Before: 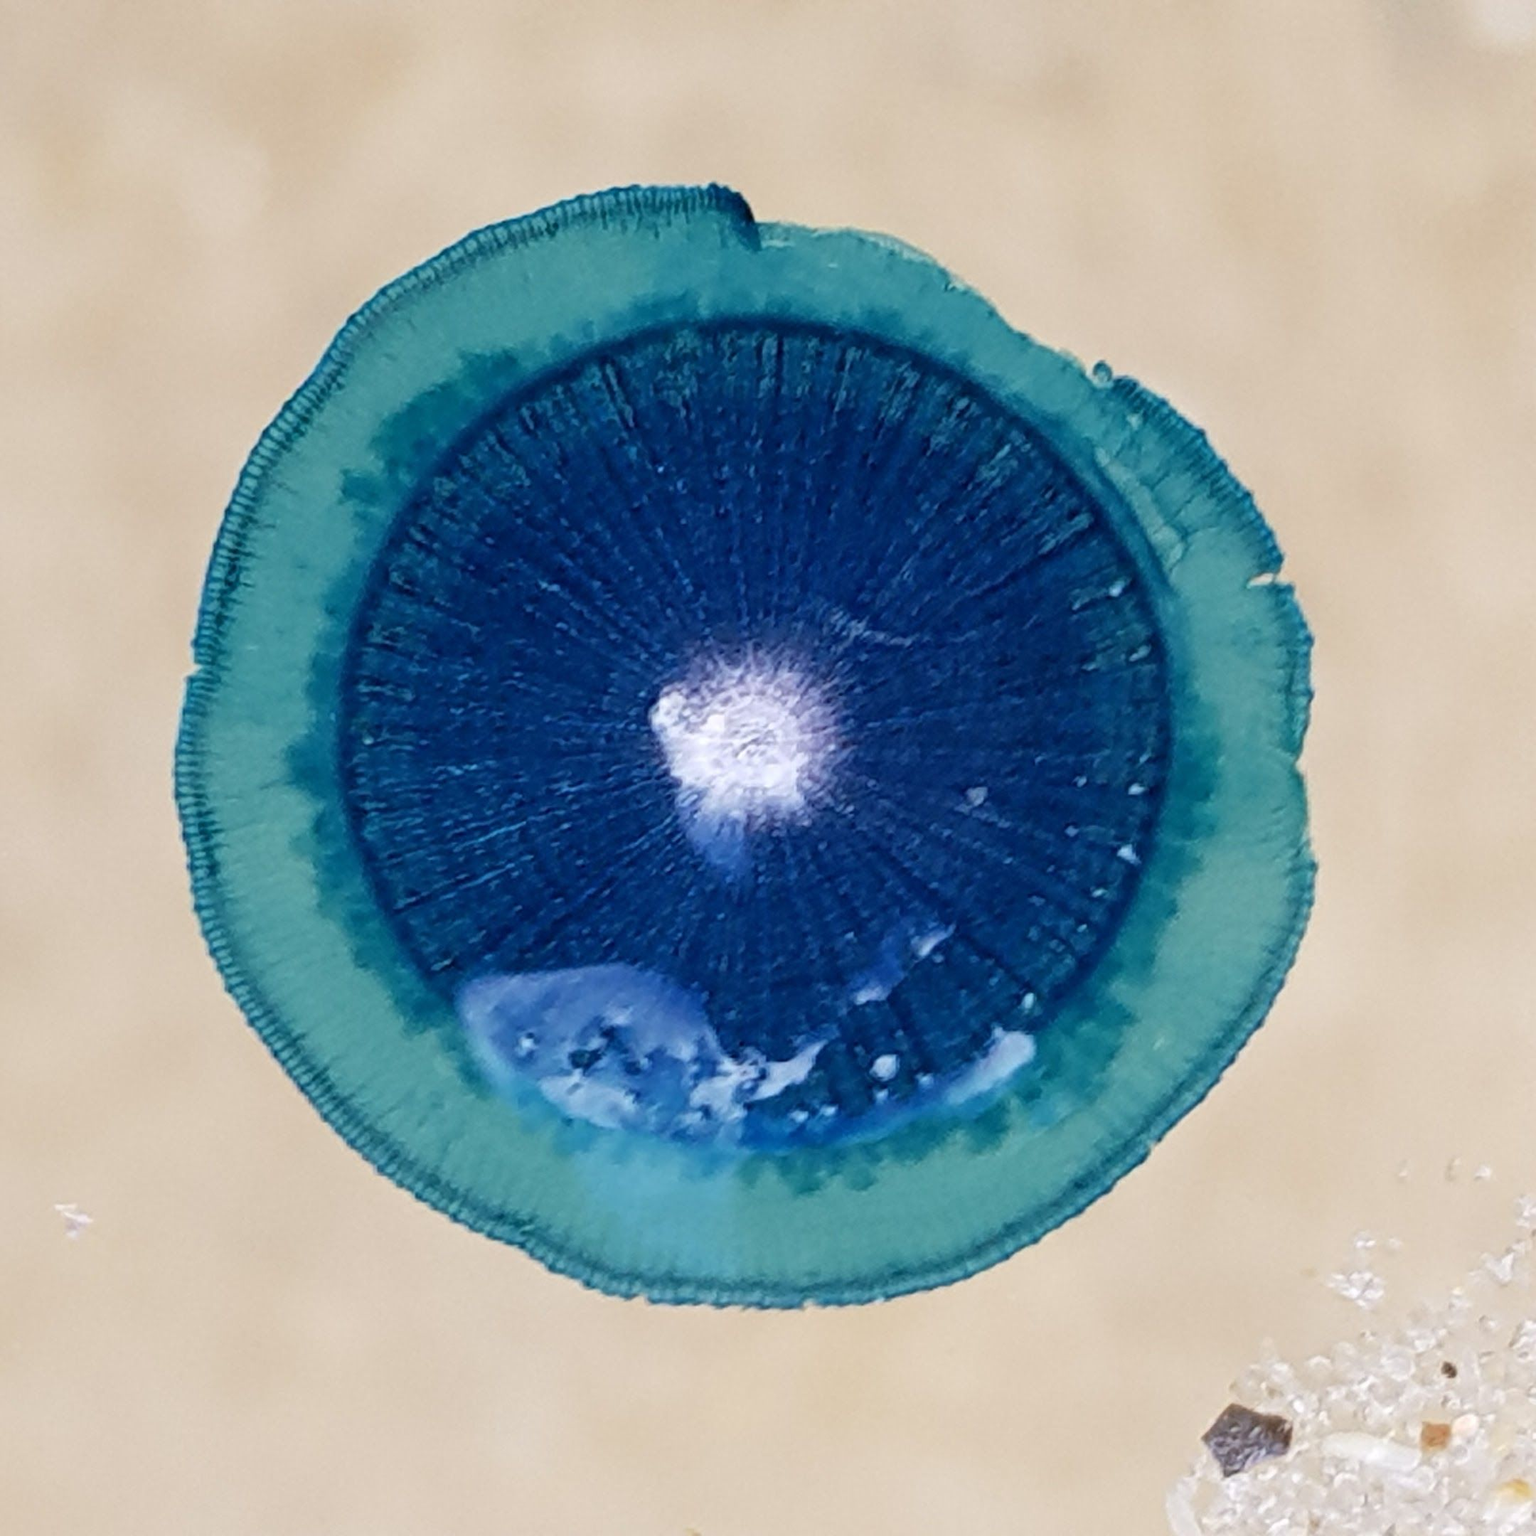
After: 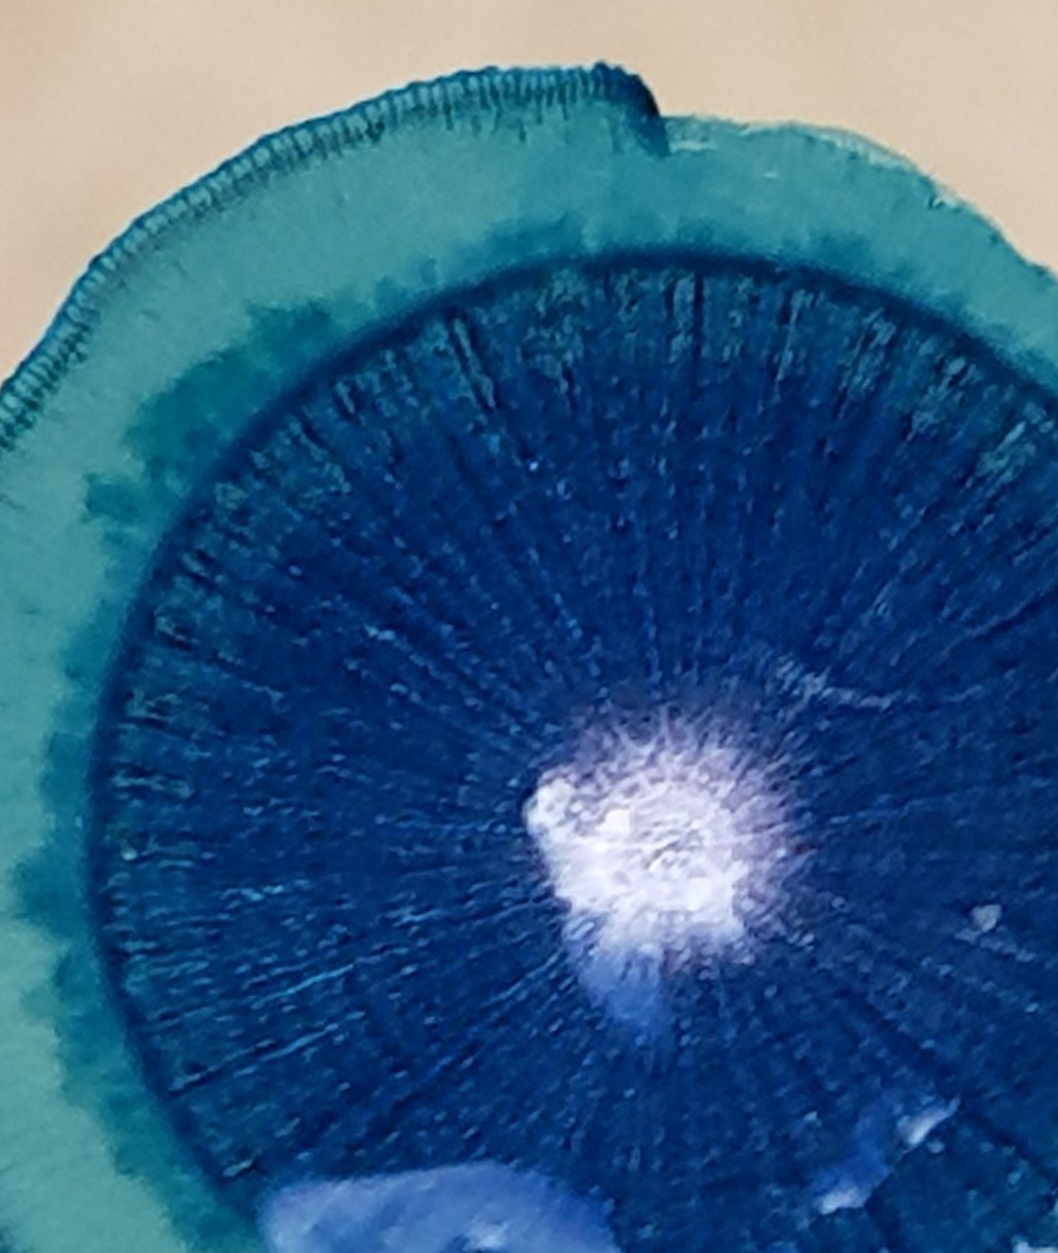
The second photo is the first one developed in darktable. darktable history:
rotate and perspective: rotation -1°, crop left 0.011, crop right 0.989, crop top 0.025, crop bottom 0.975
crop: left 17.835%, top 7.675%, right 32.881%, bottom 32.213%
